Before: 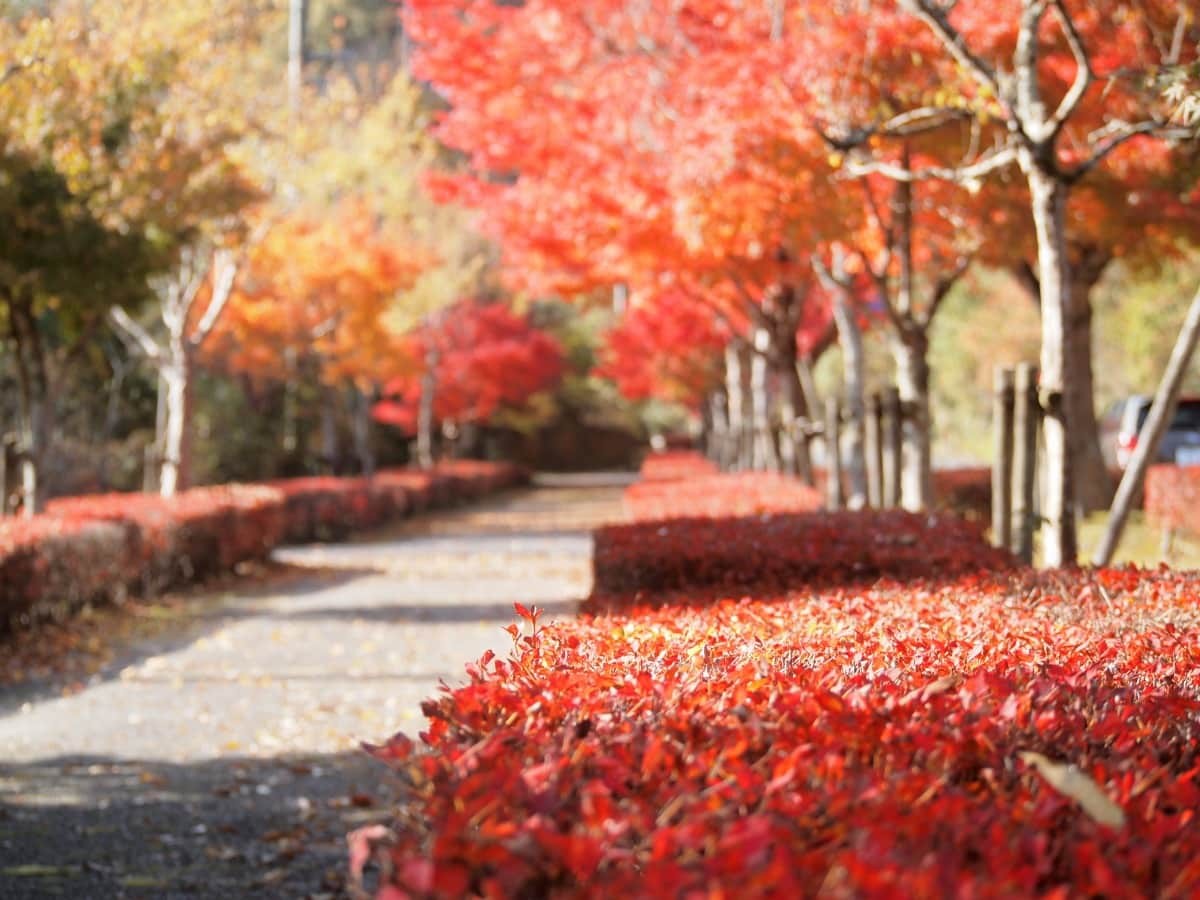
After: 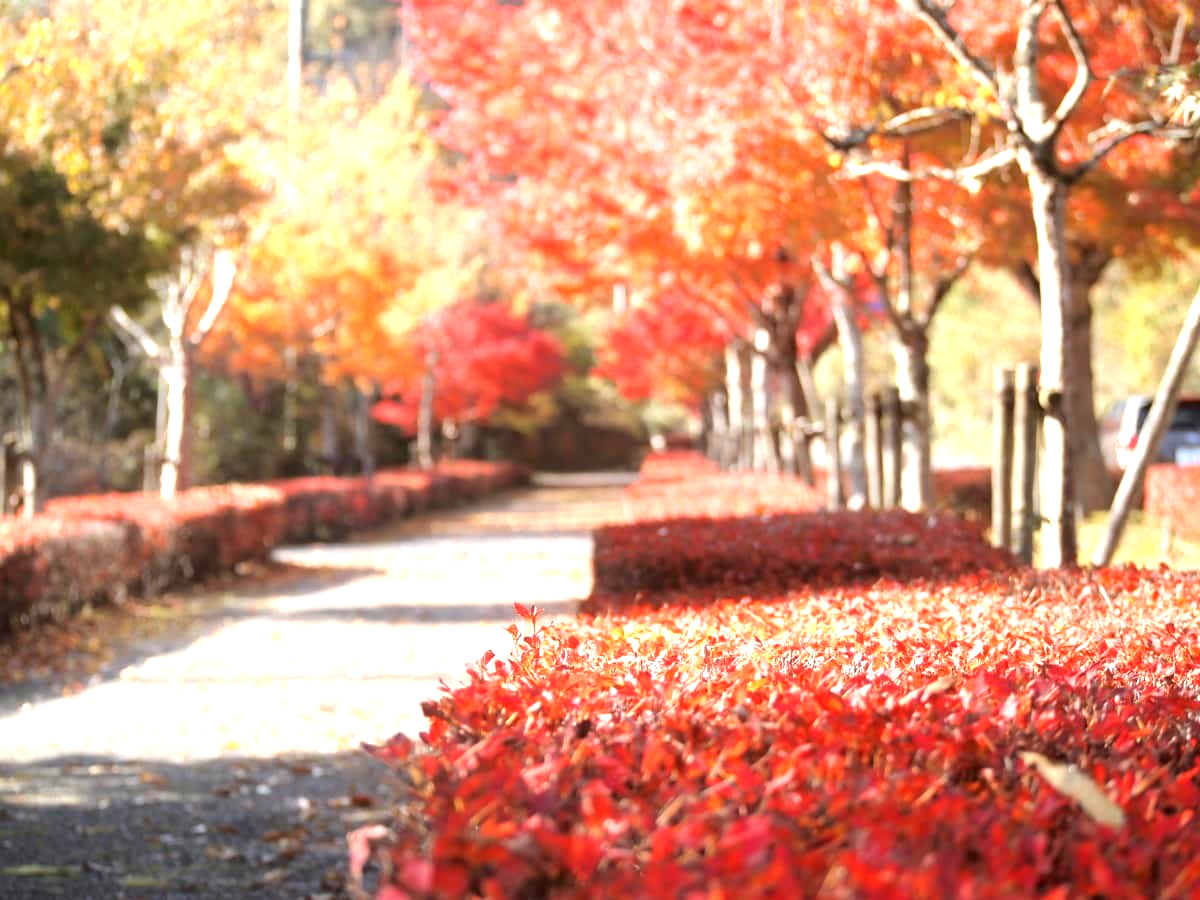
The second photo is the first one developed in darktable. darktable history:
exposure: exposure 0.823 EV, compensate highlight preservation false
